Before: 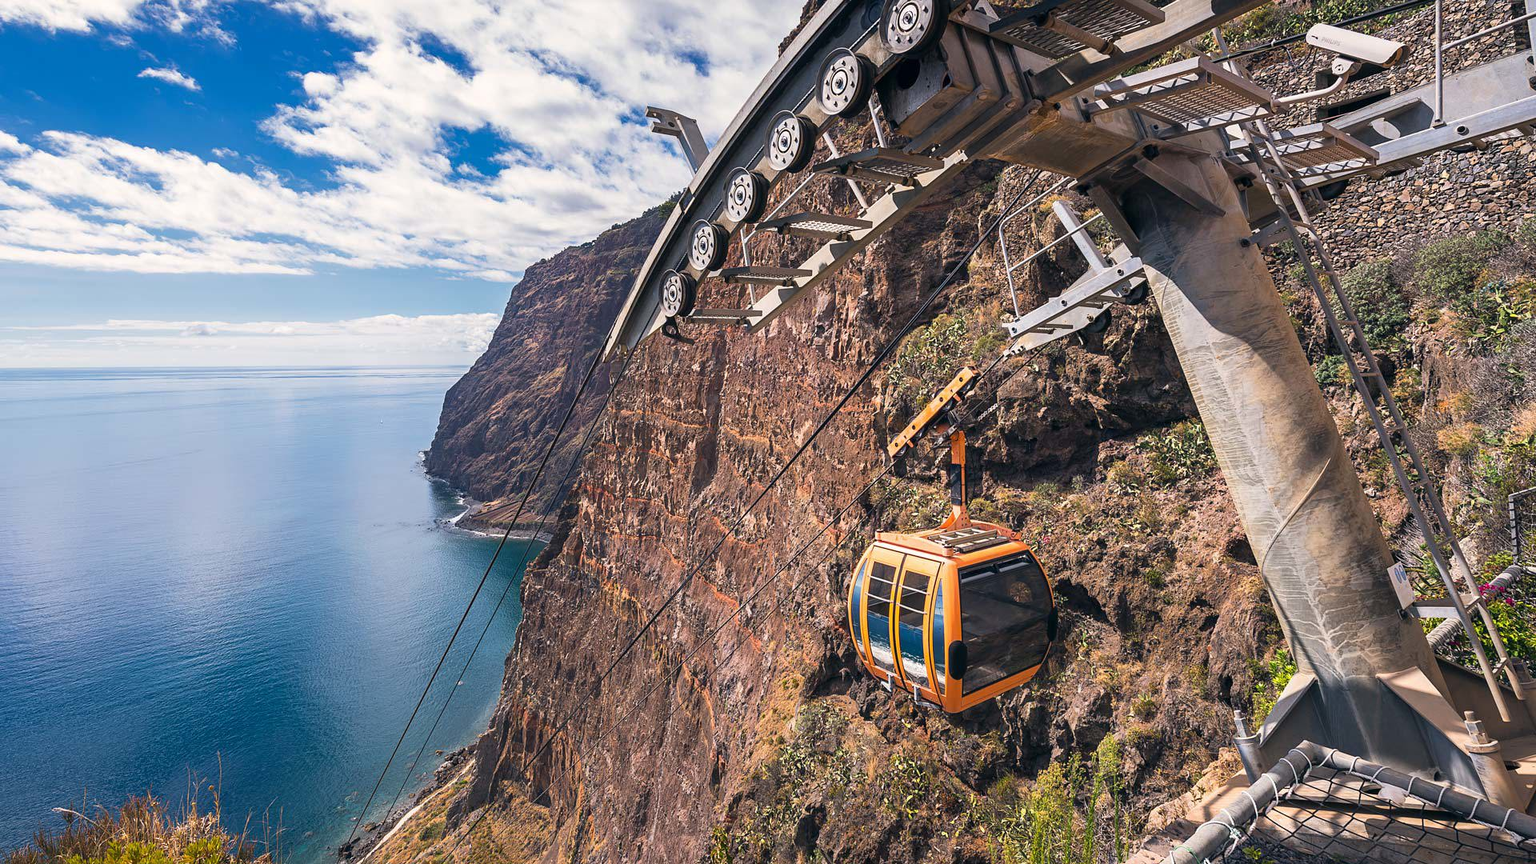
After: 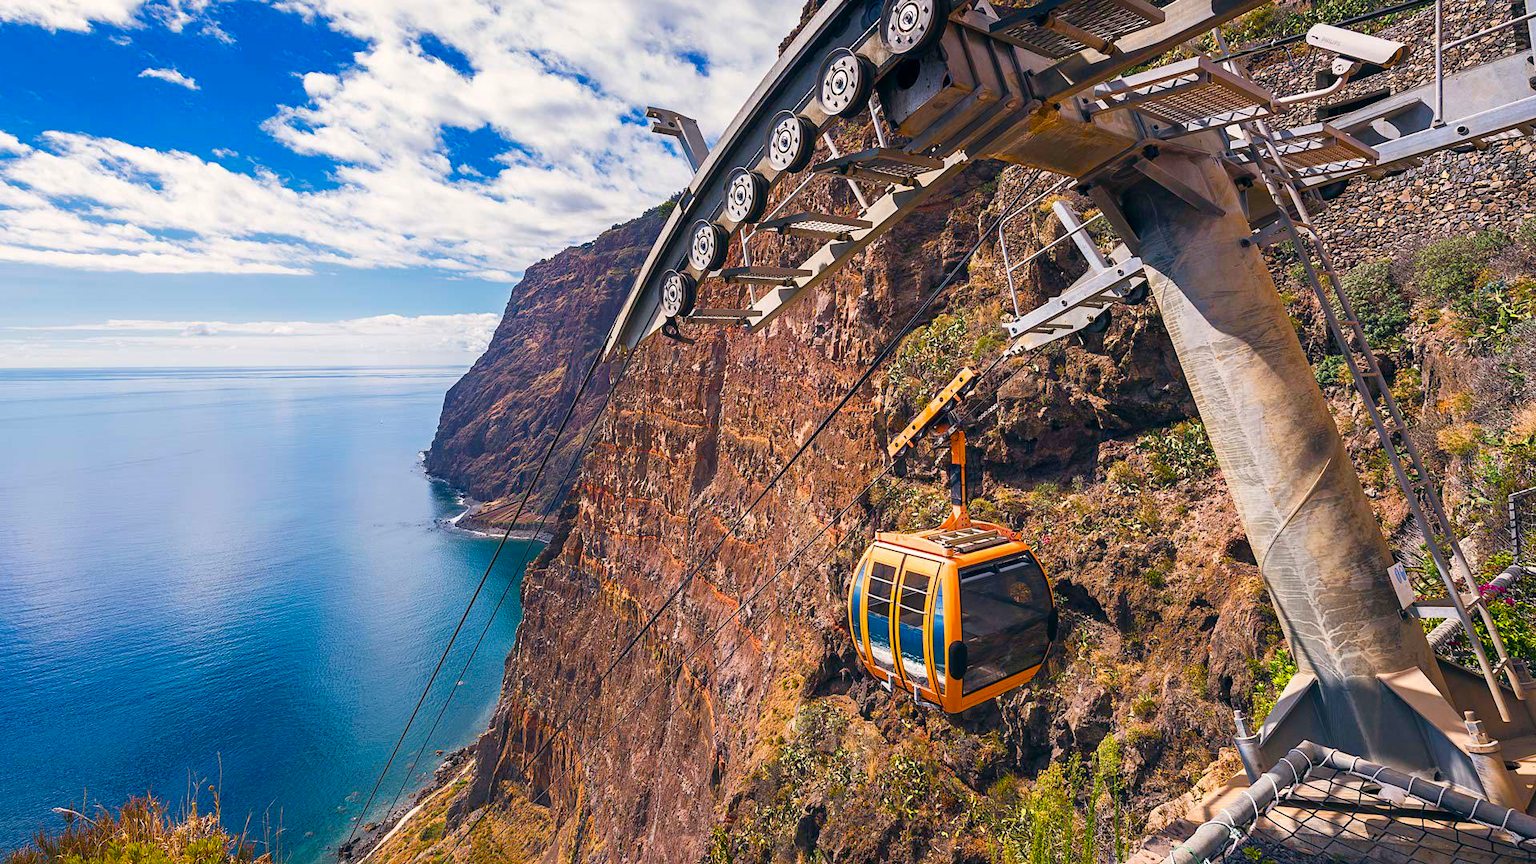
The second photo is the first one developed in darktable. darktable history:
color balance rgb: perceptual saturation grading › global saturation 27.938%, perceptual saturation grading › highlights -24.866%, perceptual saturation grading › mid-tones 24.961%, perceptual saturation grading › shadows 50.01%, global vibrance 20%
